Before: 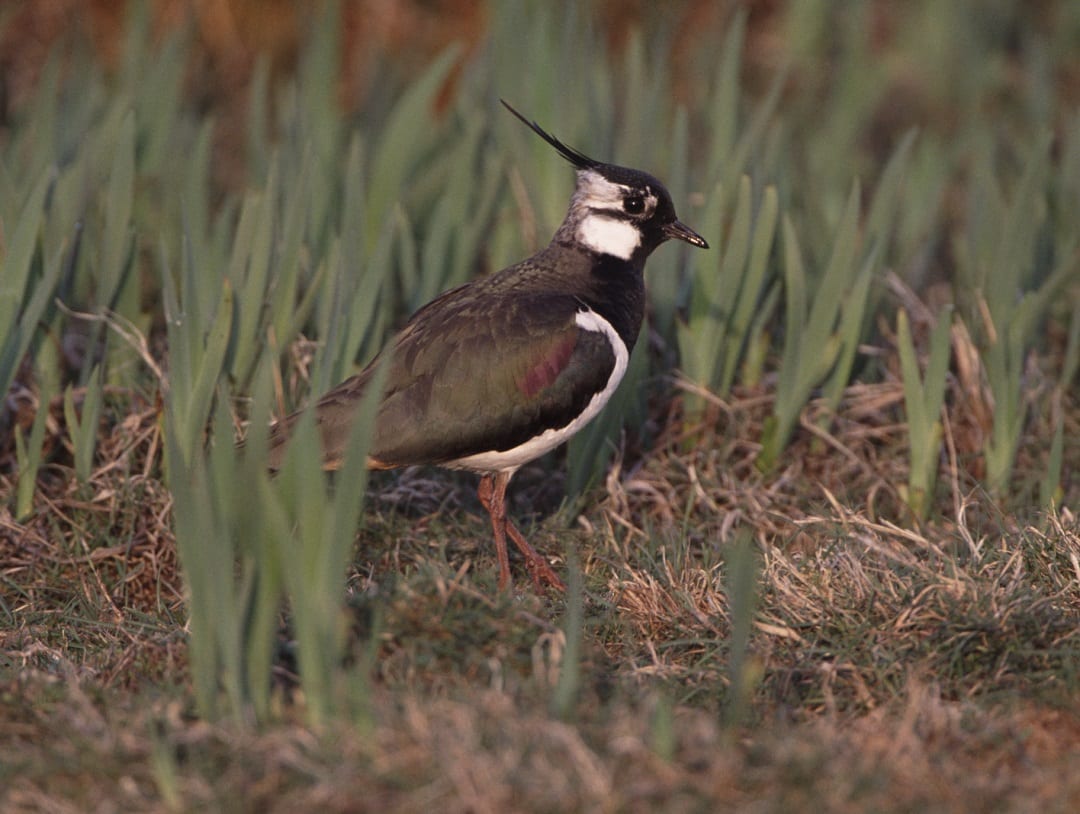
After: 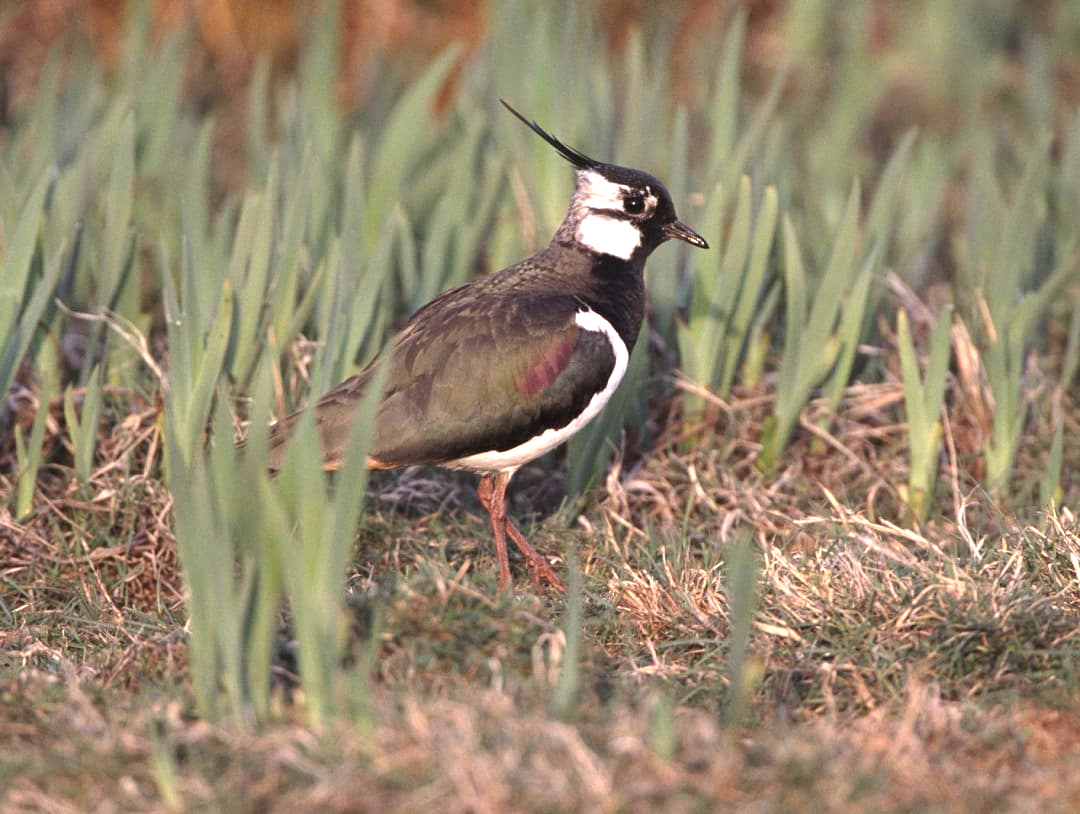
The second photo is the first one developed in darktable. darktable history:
levels: levels [0.031, 0.5, 0.969]
exposure: exposure 1.25 EV, compensate exposure bias true, compensate highlight preservation false
